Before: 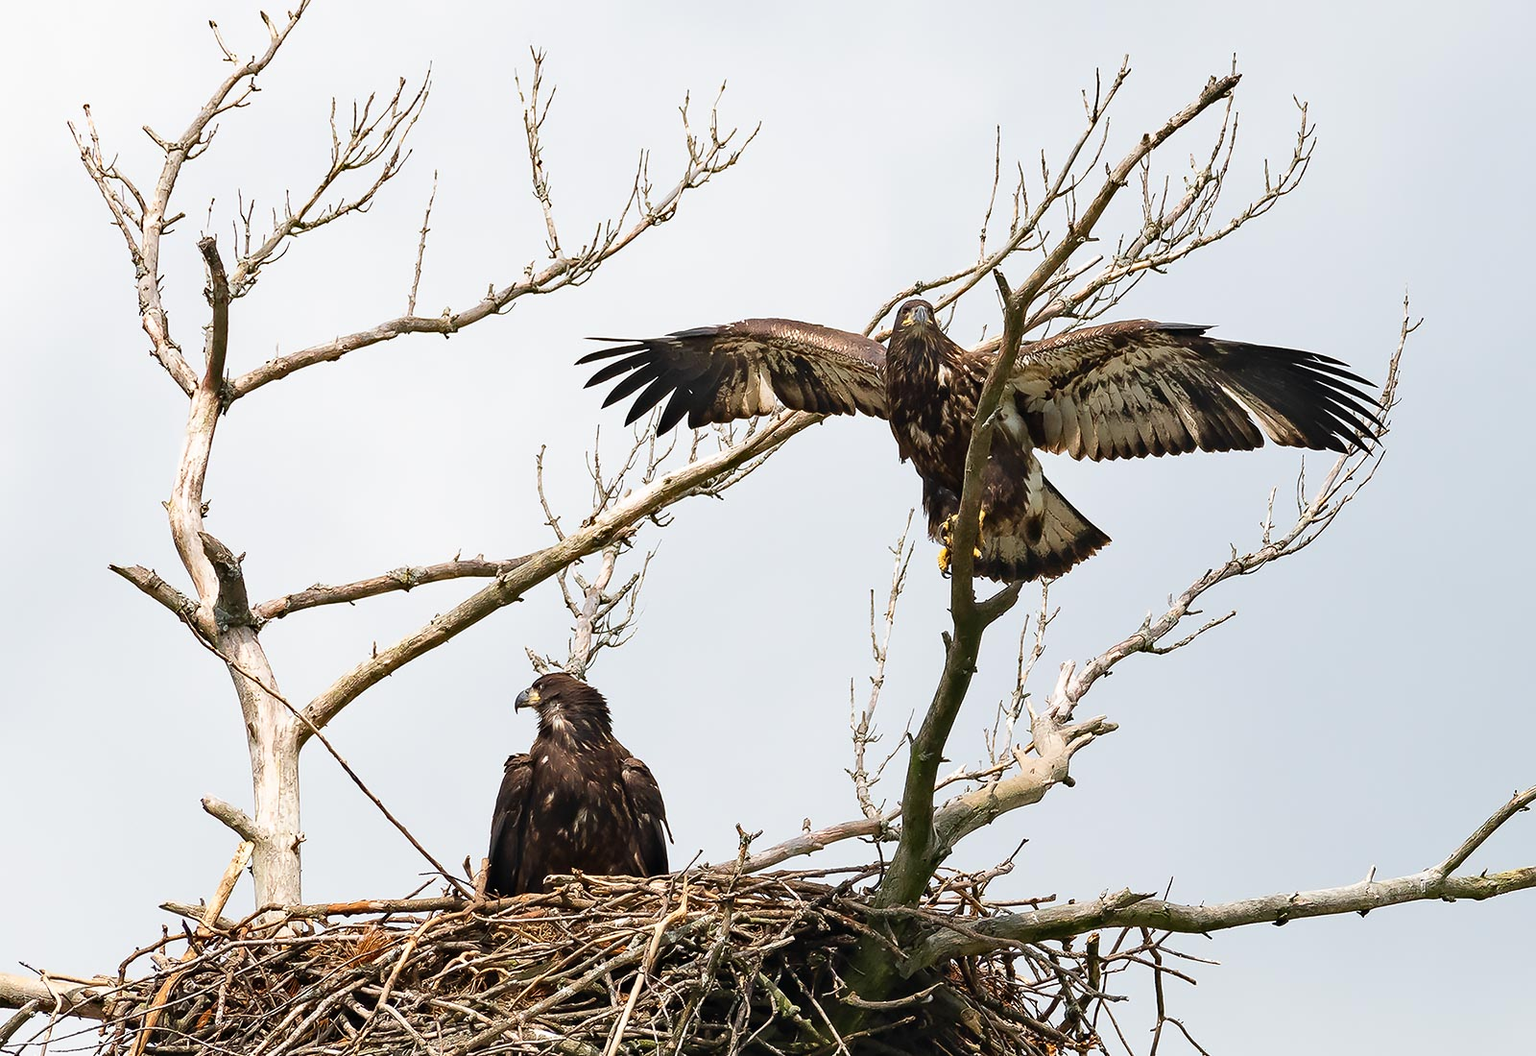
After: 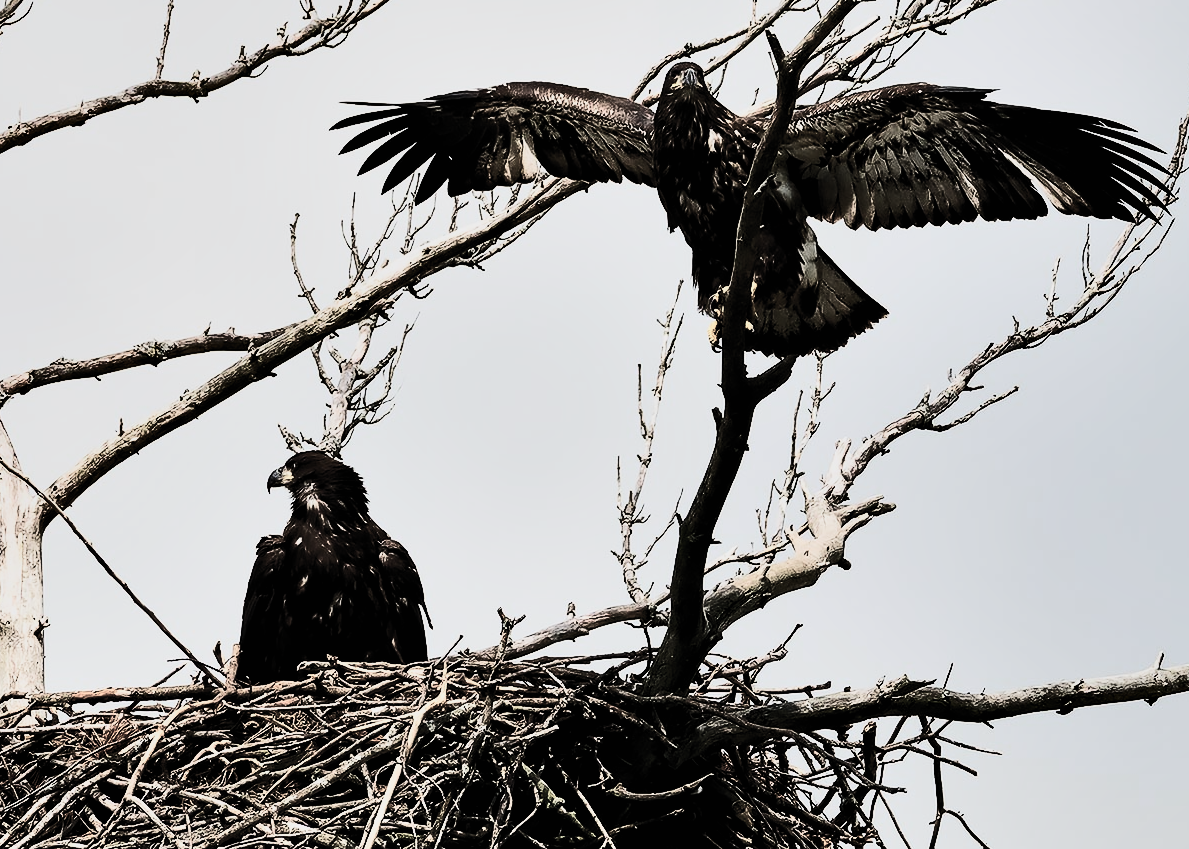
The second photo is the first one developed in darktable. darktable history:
color balance rgb: shadows lift › chroma 1.014%, shadows lift › hue 215.6°, linear chroma grading › shadows 9.368%, linear chroma grading › highlights 9.199%, linear chroma grading › global chroma 14.617%, linear chroma grading › mid-tones 14.635%, perceptual saturation grading › global saturation 25.763%, perceptual saturation grading › highlights -27.994%, perceptual saturation grading › shadows 33.427%, perceptual brilliance grading › highlights 1.664%, perceptual brilliance grading › mid-tones -49.577%, perceptual brilliance grading › shadows -49.896%
crop: left 16.828%, top 22.746%, right 8.8%
filmic rgb: black relative exposure -5.01 EV, white relative exposure 3.96 EV, hardness 2.9, contrast 1.297, highlights saturation mix -29.29%, color science v5 (2021), contrast in shadows safe, contrast in highlights safe
shadows and highlights: soften with gaussian
contrast brightness saturation: contrast 0.234, brightness 0.112, saturation 0.294
local contrast: mode bilateral grid, contrast 21, coarseness 50, detail 102%, midtone range 0.2
